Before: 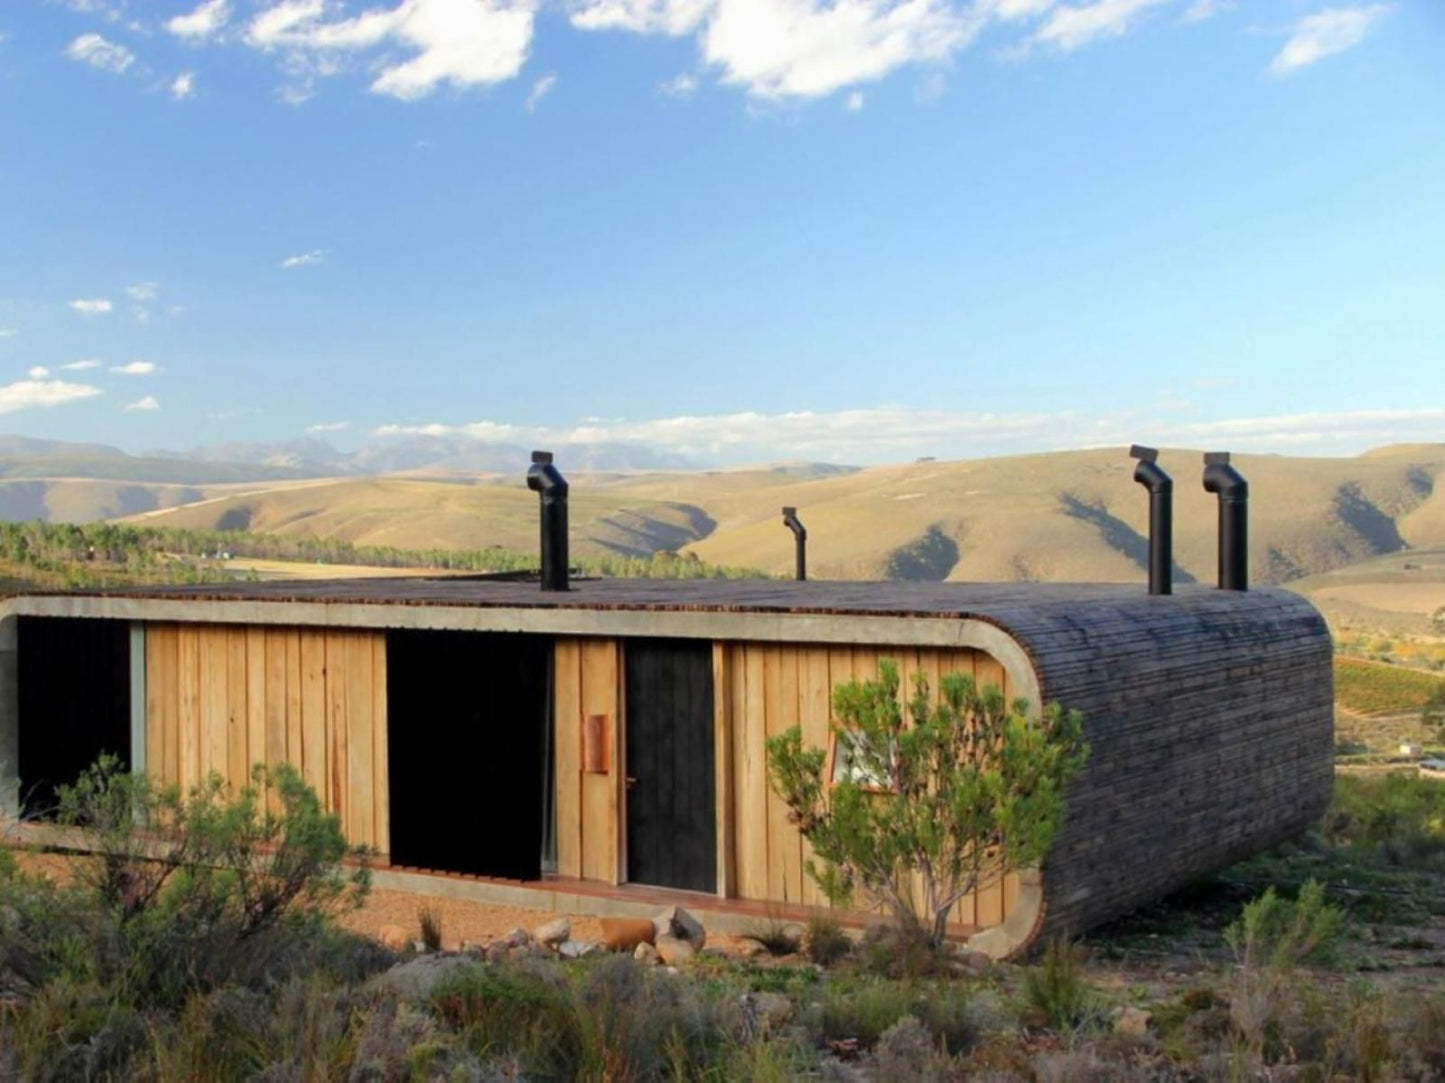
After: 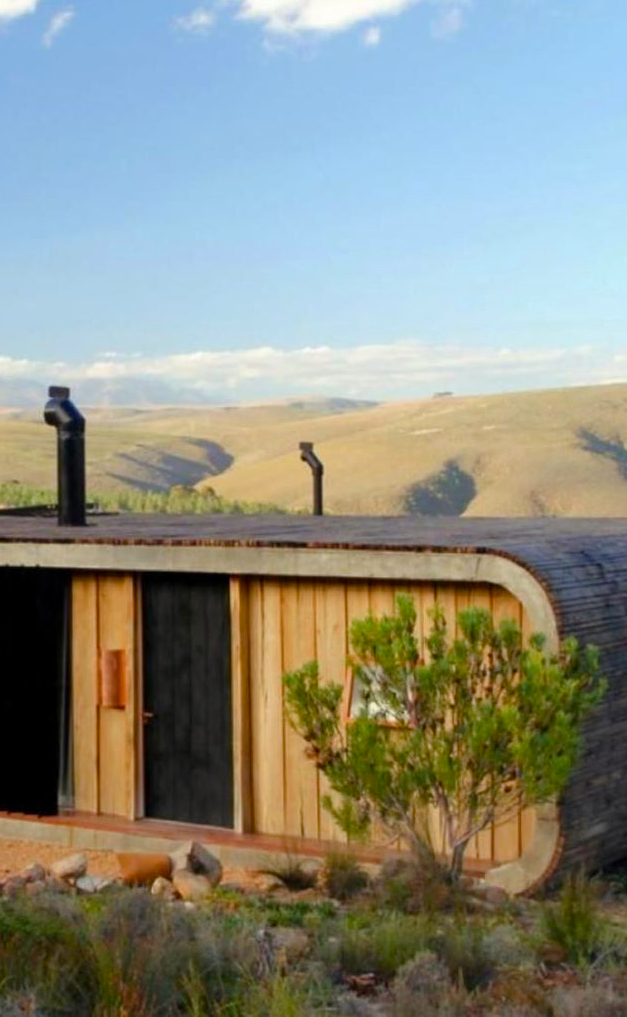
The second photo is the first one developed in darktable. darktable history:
color balance rgb: perceptual saturation grading › global saturation 20%, perceptual saturation grading › highlights -25%, perceptual saturation grading › shadows 25%
crop: left 33.452%, top 6.025%, right 23.155%
white balance: red 1.009, blue 0.985
